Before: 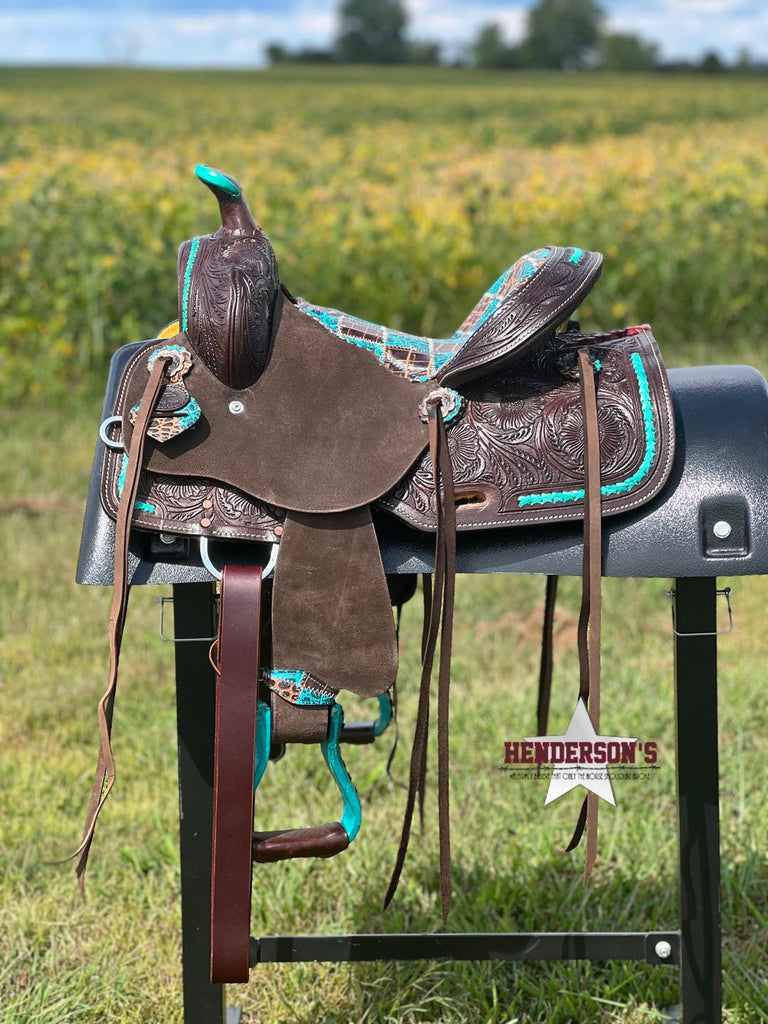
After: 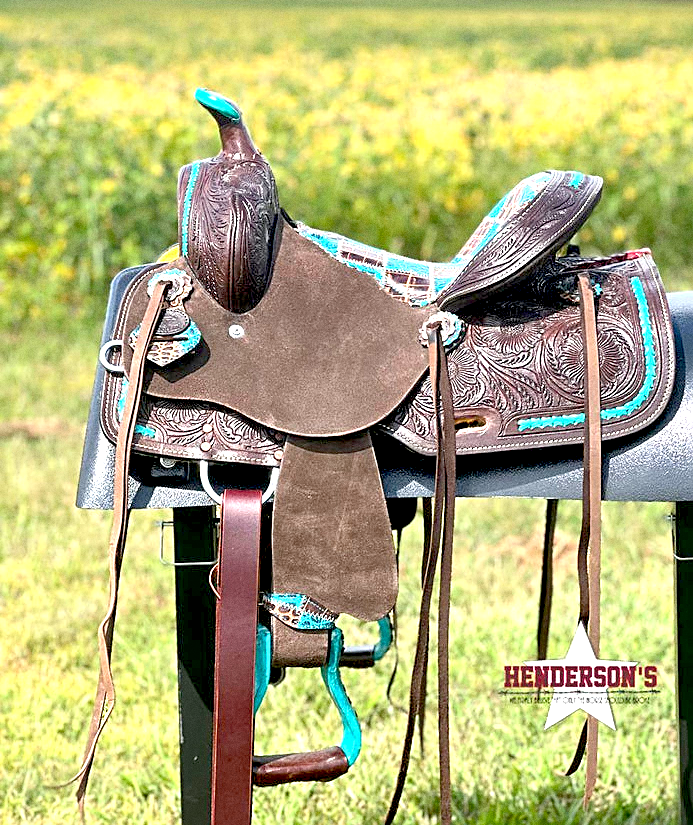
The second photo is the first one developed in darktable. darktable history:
grain: on, module defaults
crop: top 7.49%, right 9.717%, bottom 11.943%
sharpen: on, module defaults
exposure: black level correction 0.009, exposure 1.425 EV, compensate highlight preservation false
color balance rgb: contrast -10%
